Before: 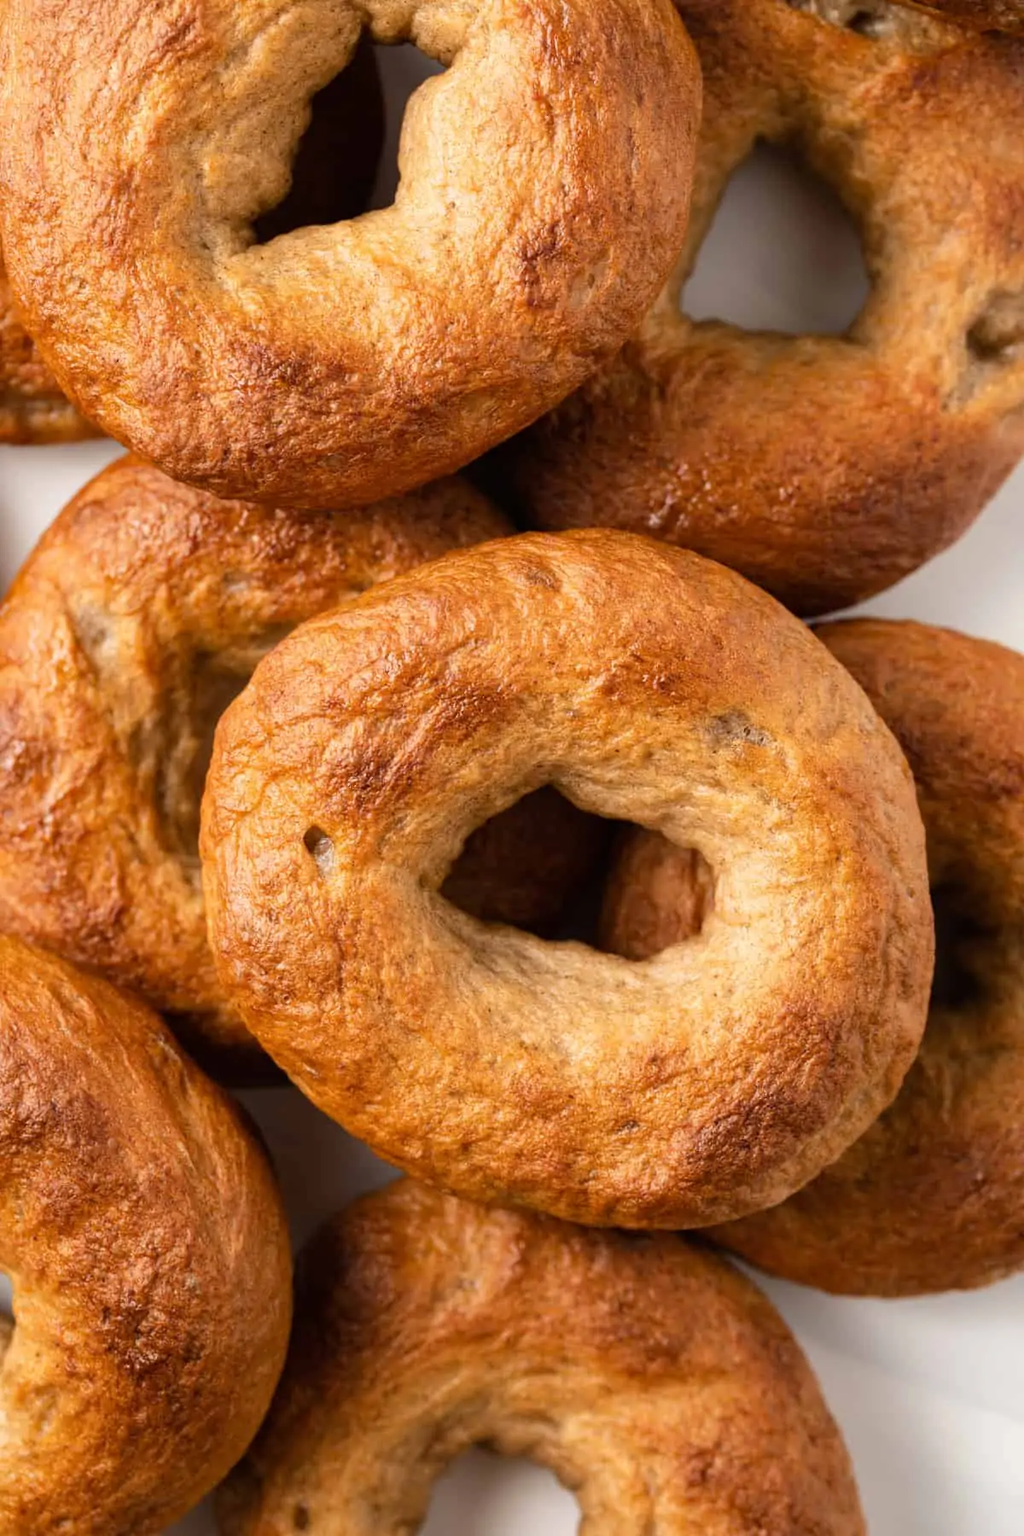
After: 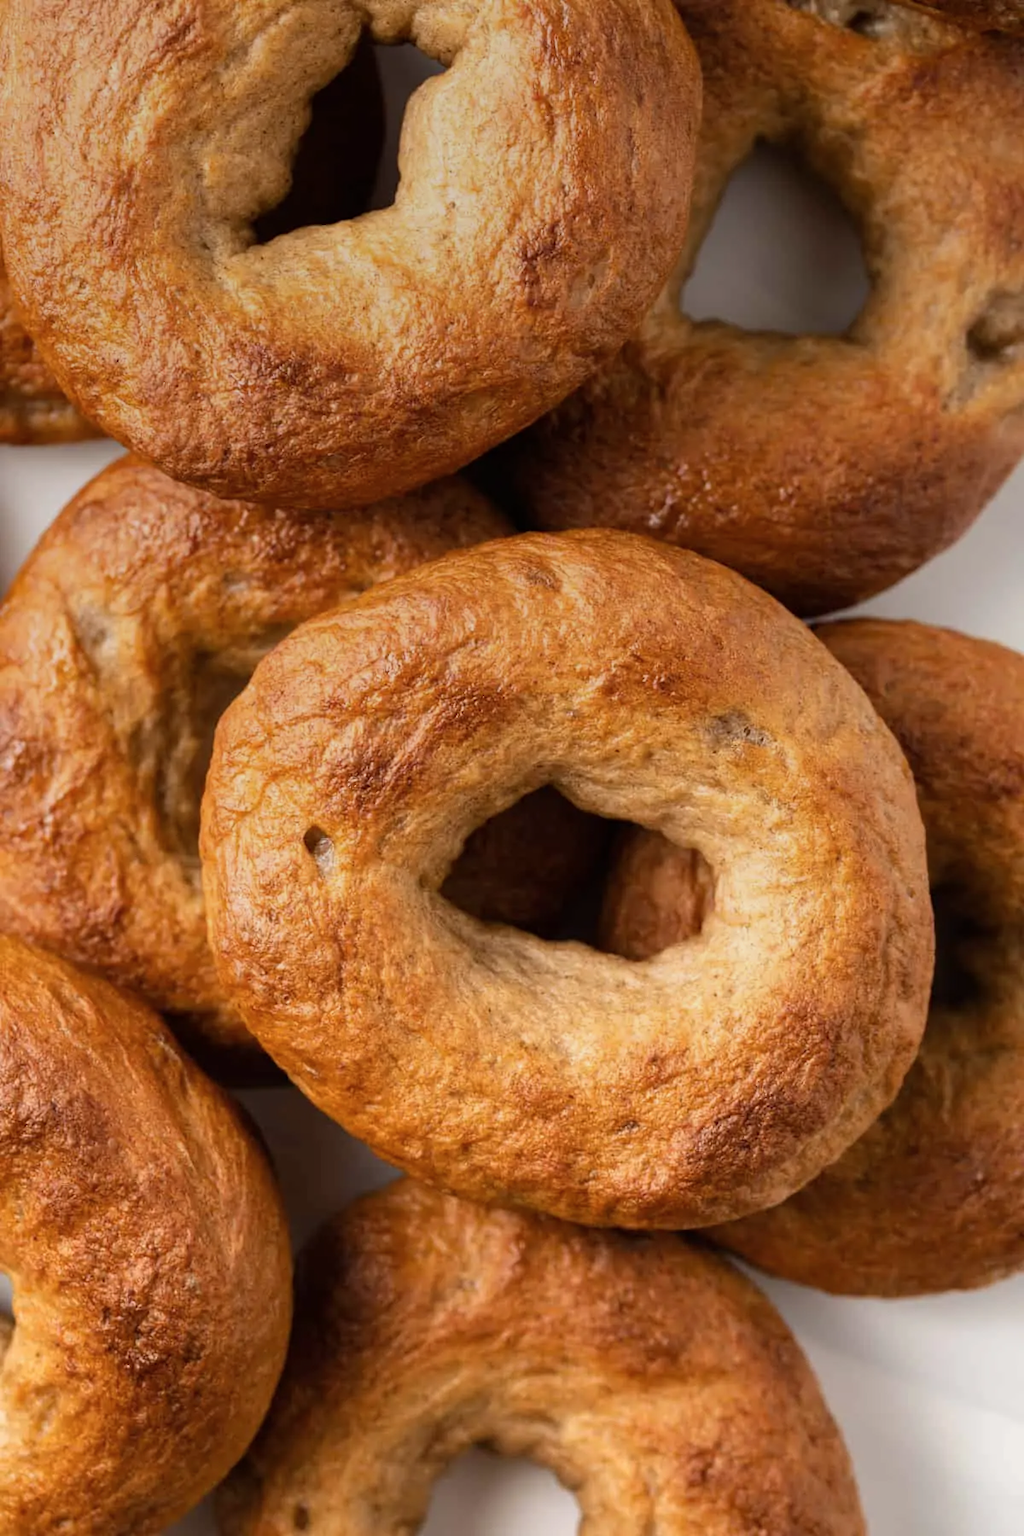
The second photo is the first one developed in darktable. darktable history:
contrast brightness saturation: saturation -0.05
graduated density: on, module defaults
